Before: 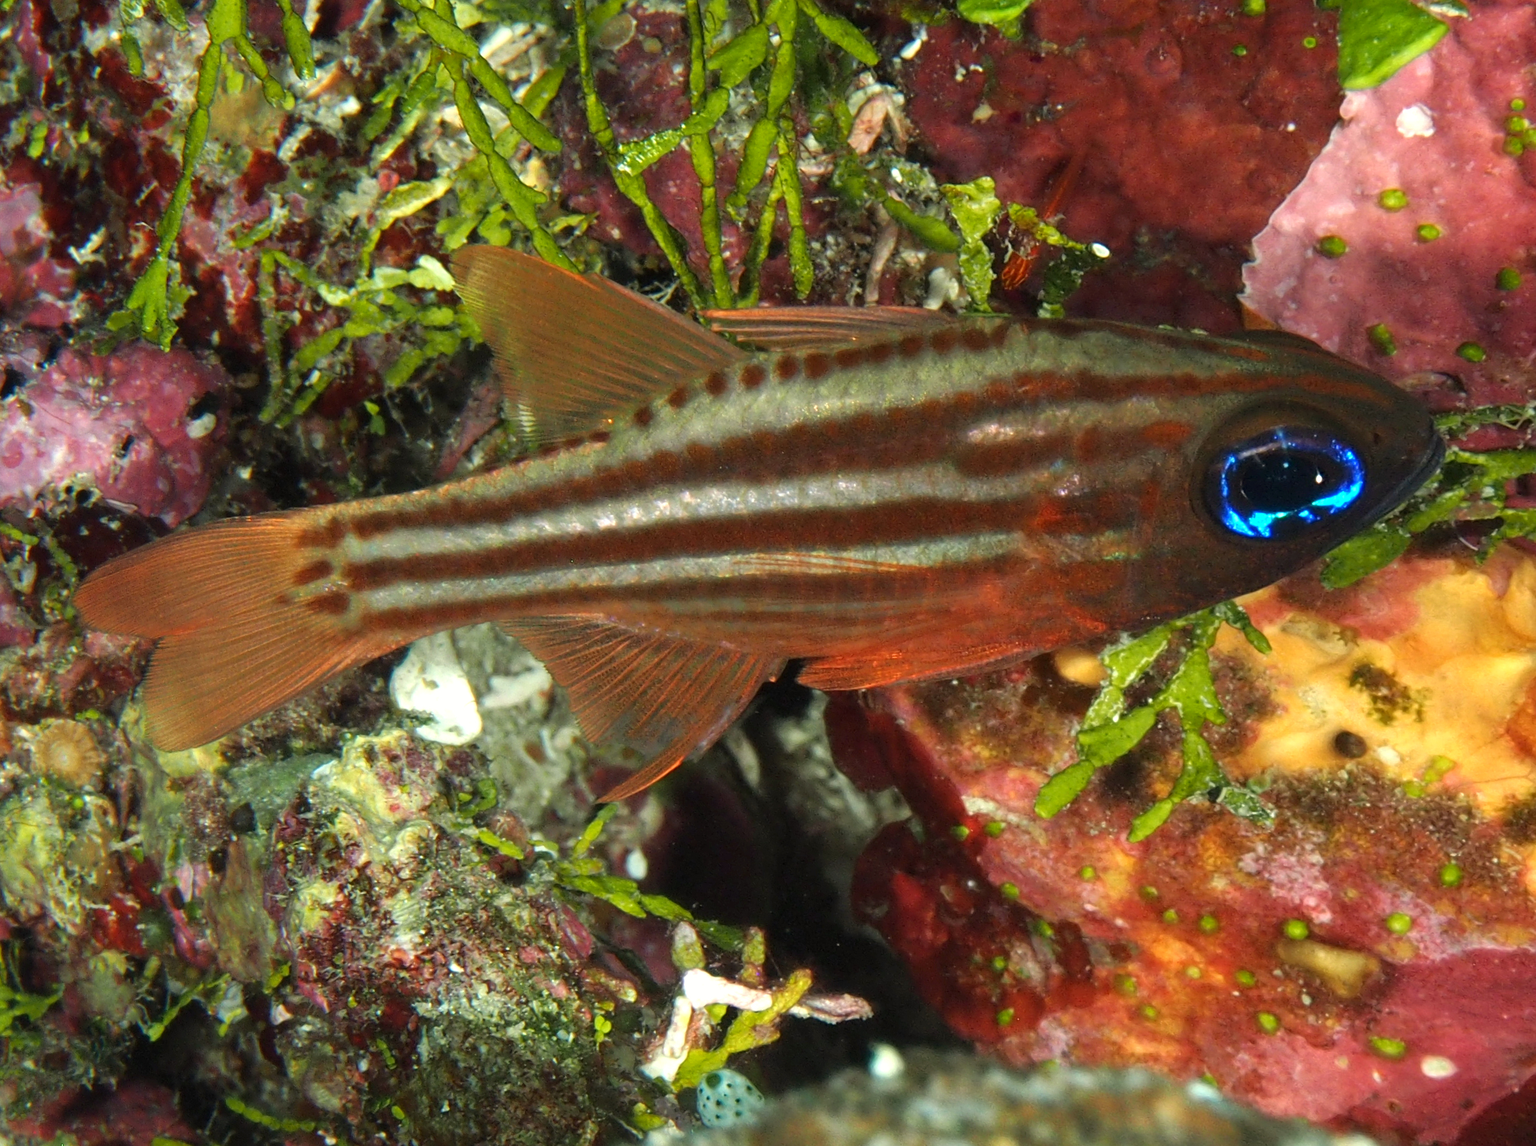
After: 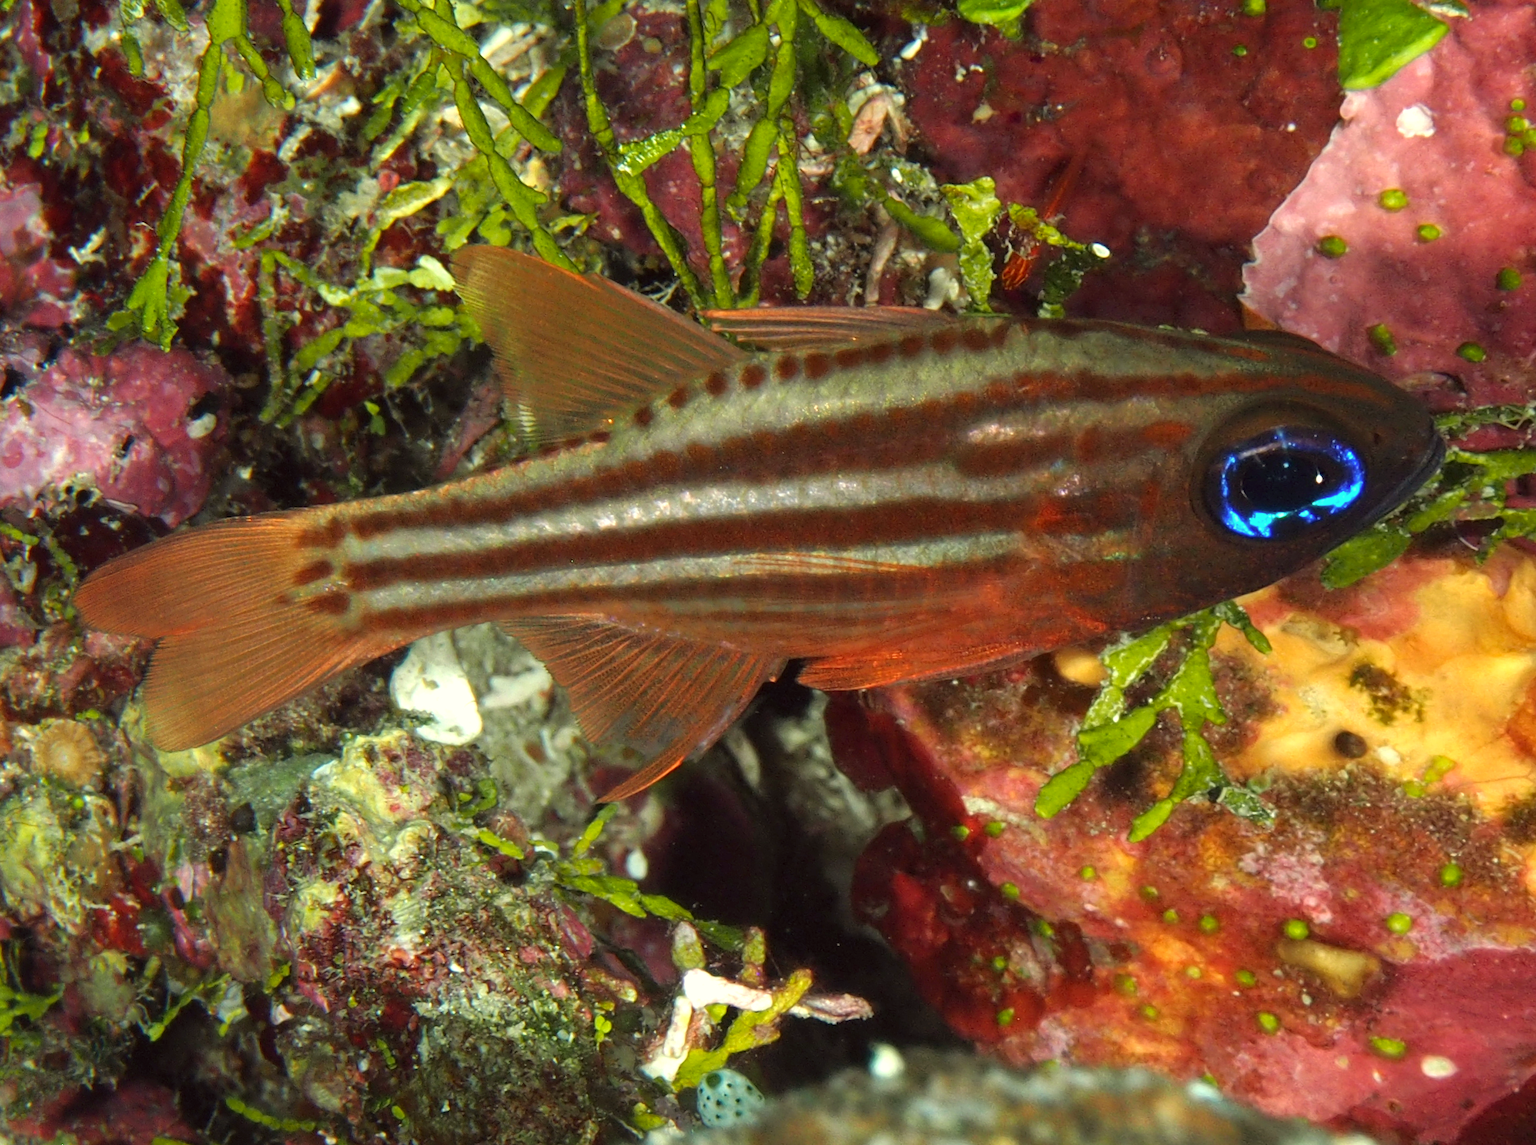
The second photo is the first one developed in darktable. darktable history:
color correction: highlights a* -0.959, highlights b* 4.47, shadows a* 3.67
